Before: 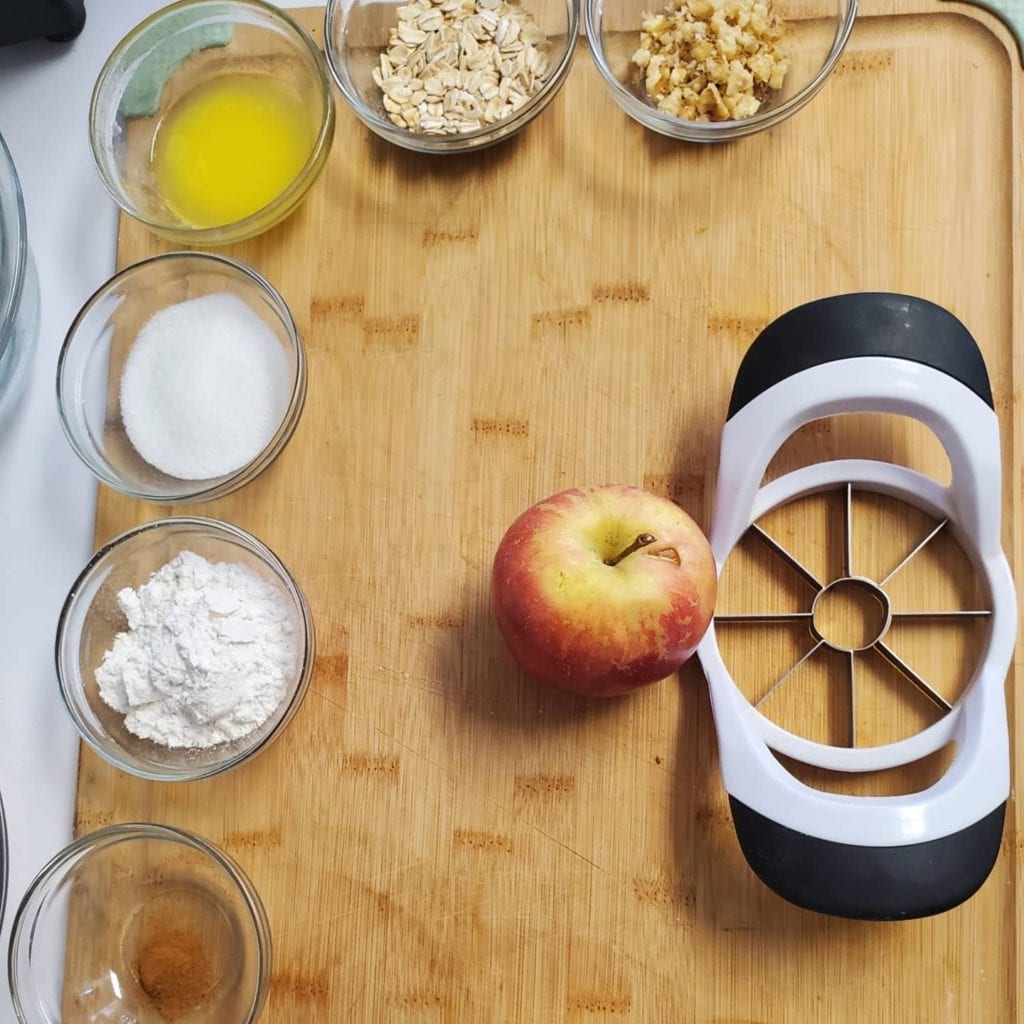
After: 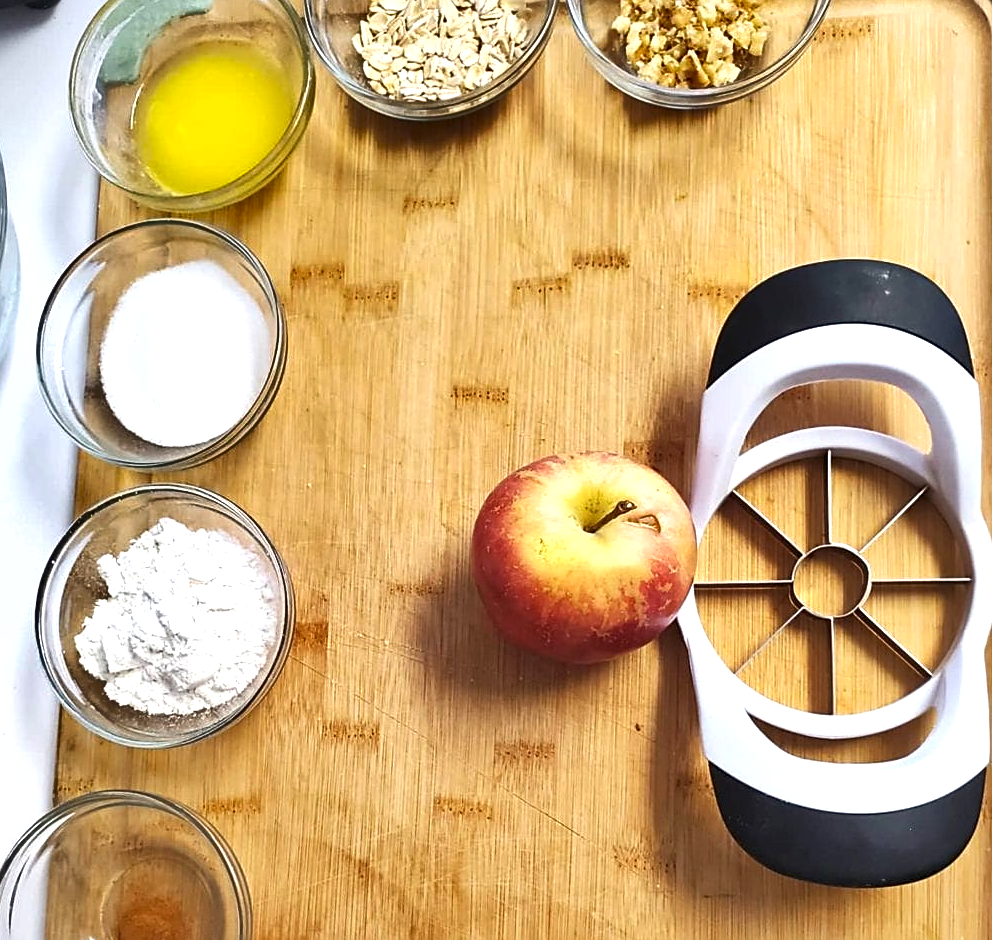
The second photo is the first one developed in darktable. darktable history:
exposure: exposure 0.661 EV, compensate highlight preservation false
sharpen: on, module defaults
crop: left 1.964%, top 3.251%, right 1.122%, bottom 4.933%
shadows and highlights: soften with gaussian
